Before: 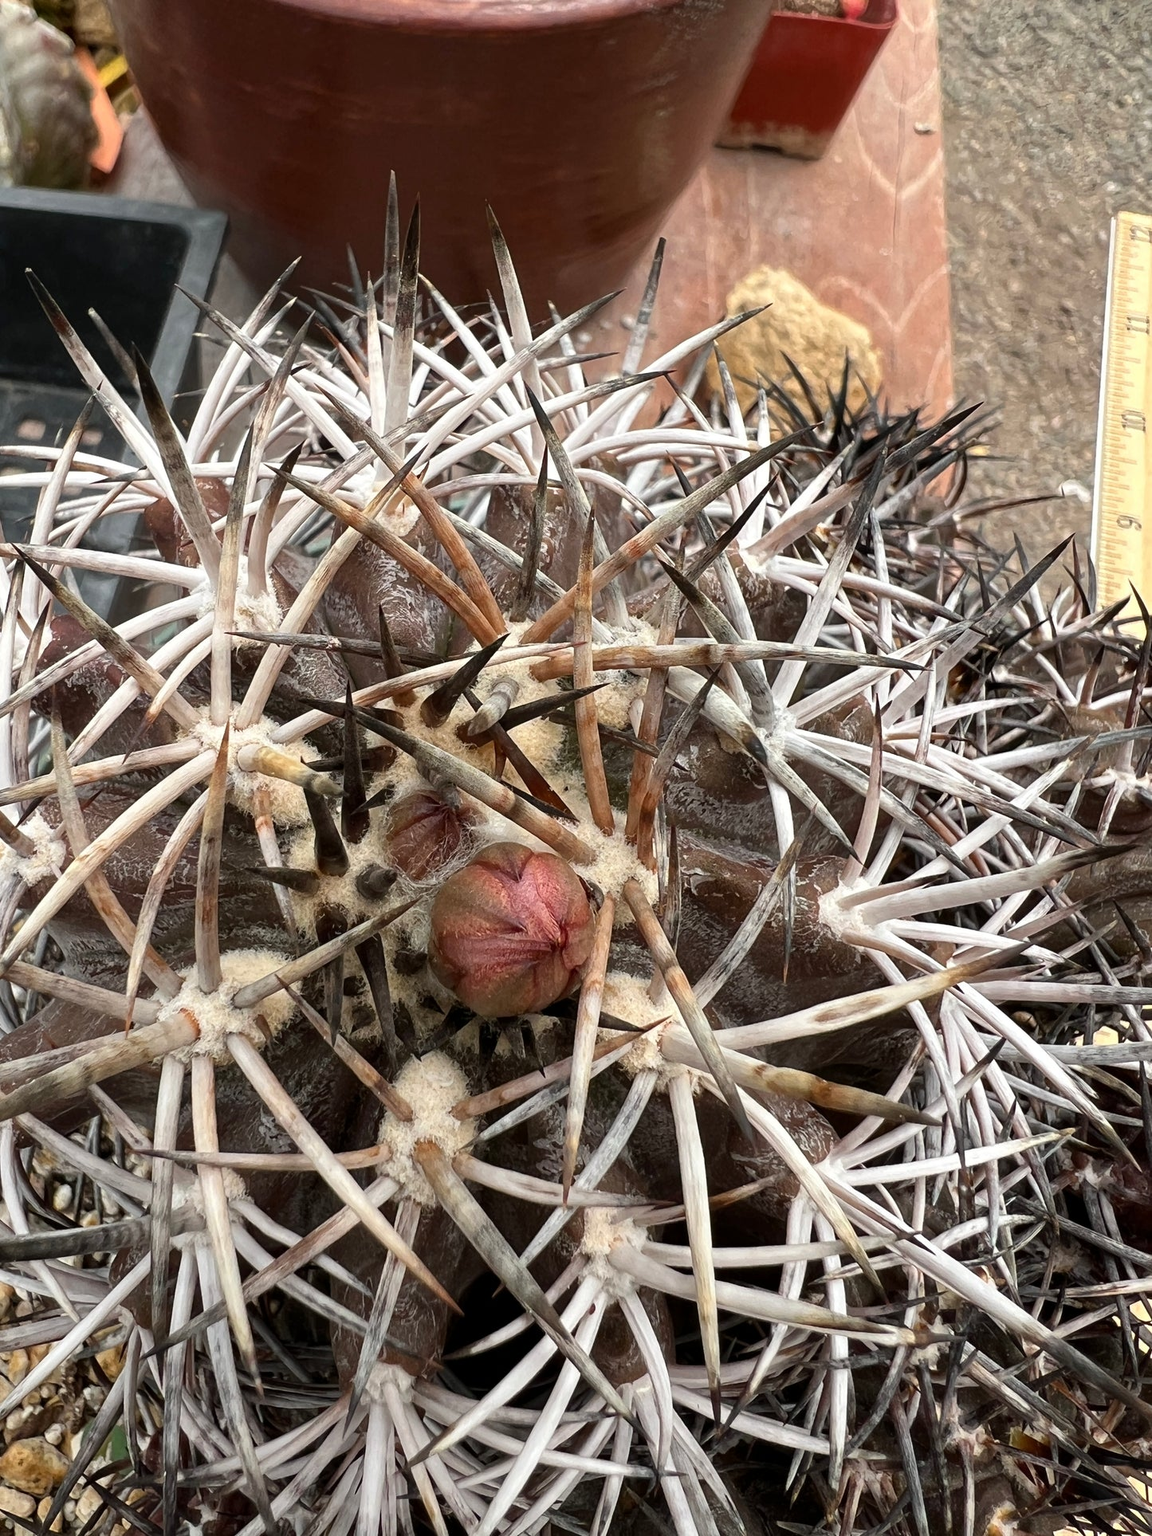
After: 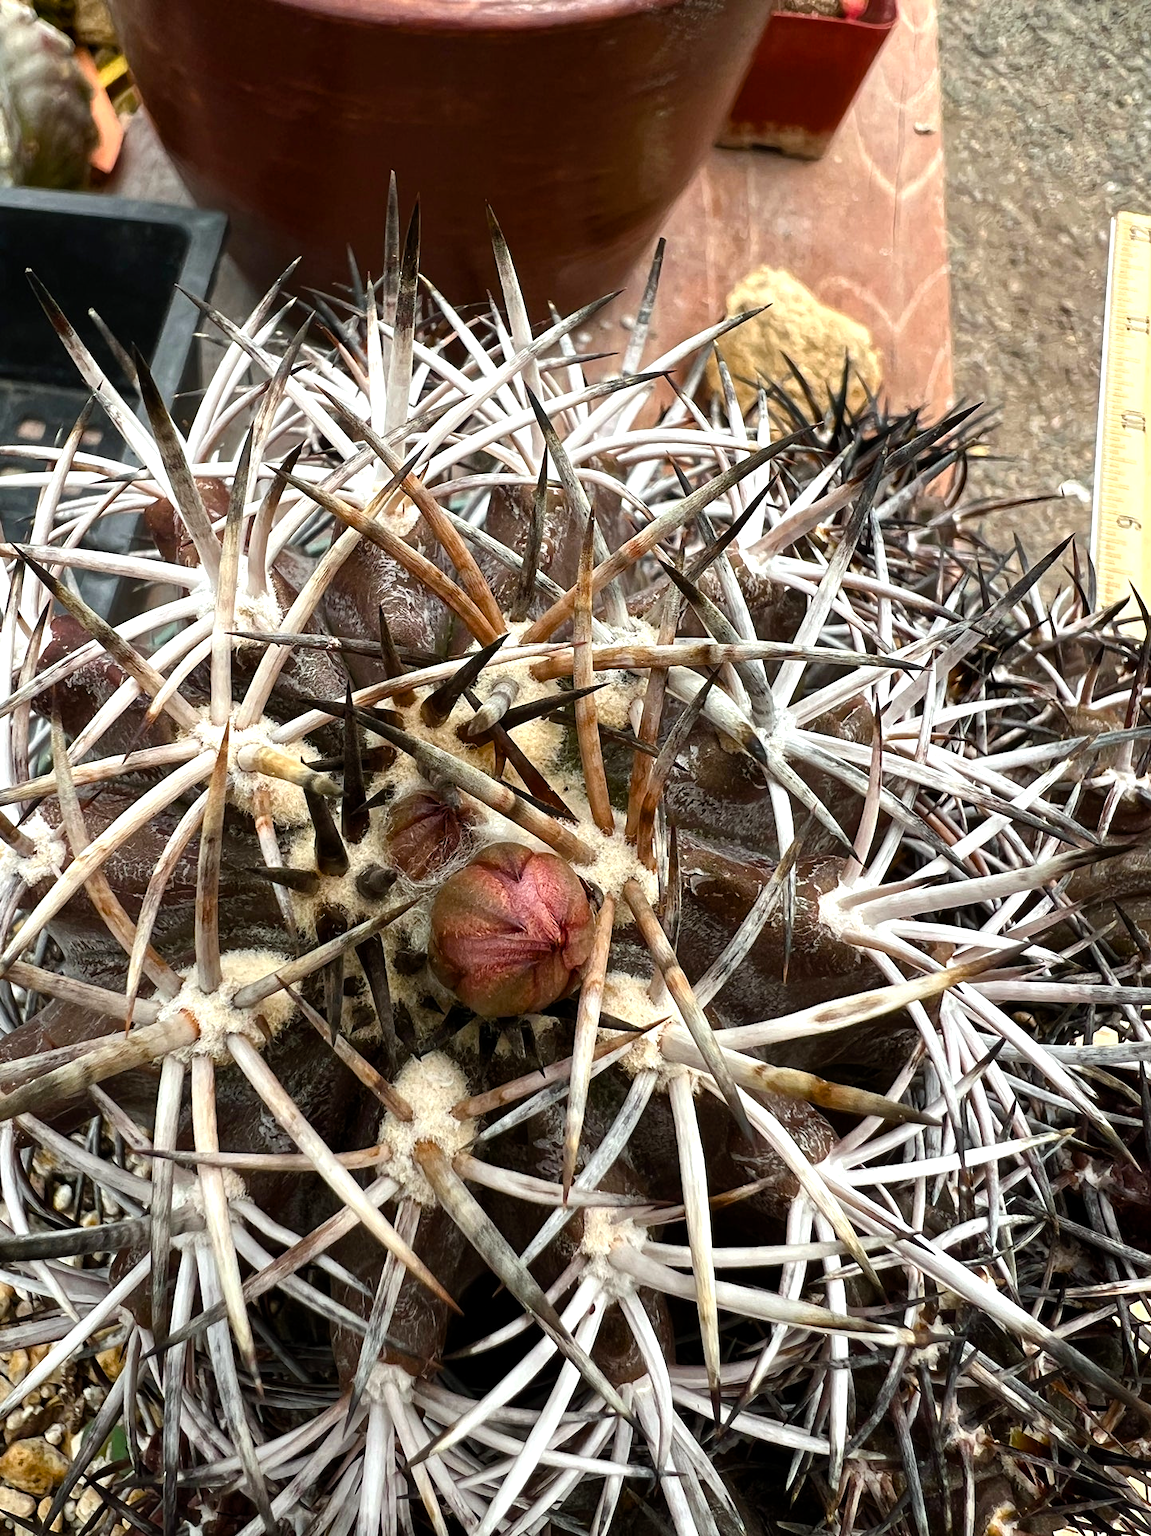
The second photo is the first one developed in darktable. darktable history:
white balance: red 0.978, blue 0.999
color balance rgb: shadows lift › luminance -20%, power › hue 72.24°, highlights gain › luminance 15%, global offset › hue 171.6°, perceptual saturation grading › highlights -15%, perceptual saturation grading › shadows 25%, global vibrance 35%, contrast 10%
